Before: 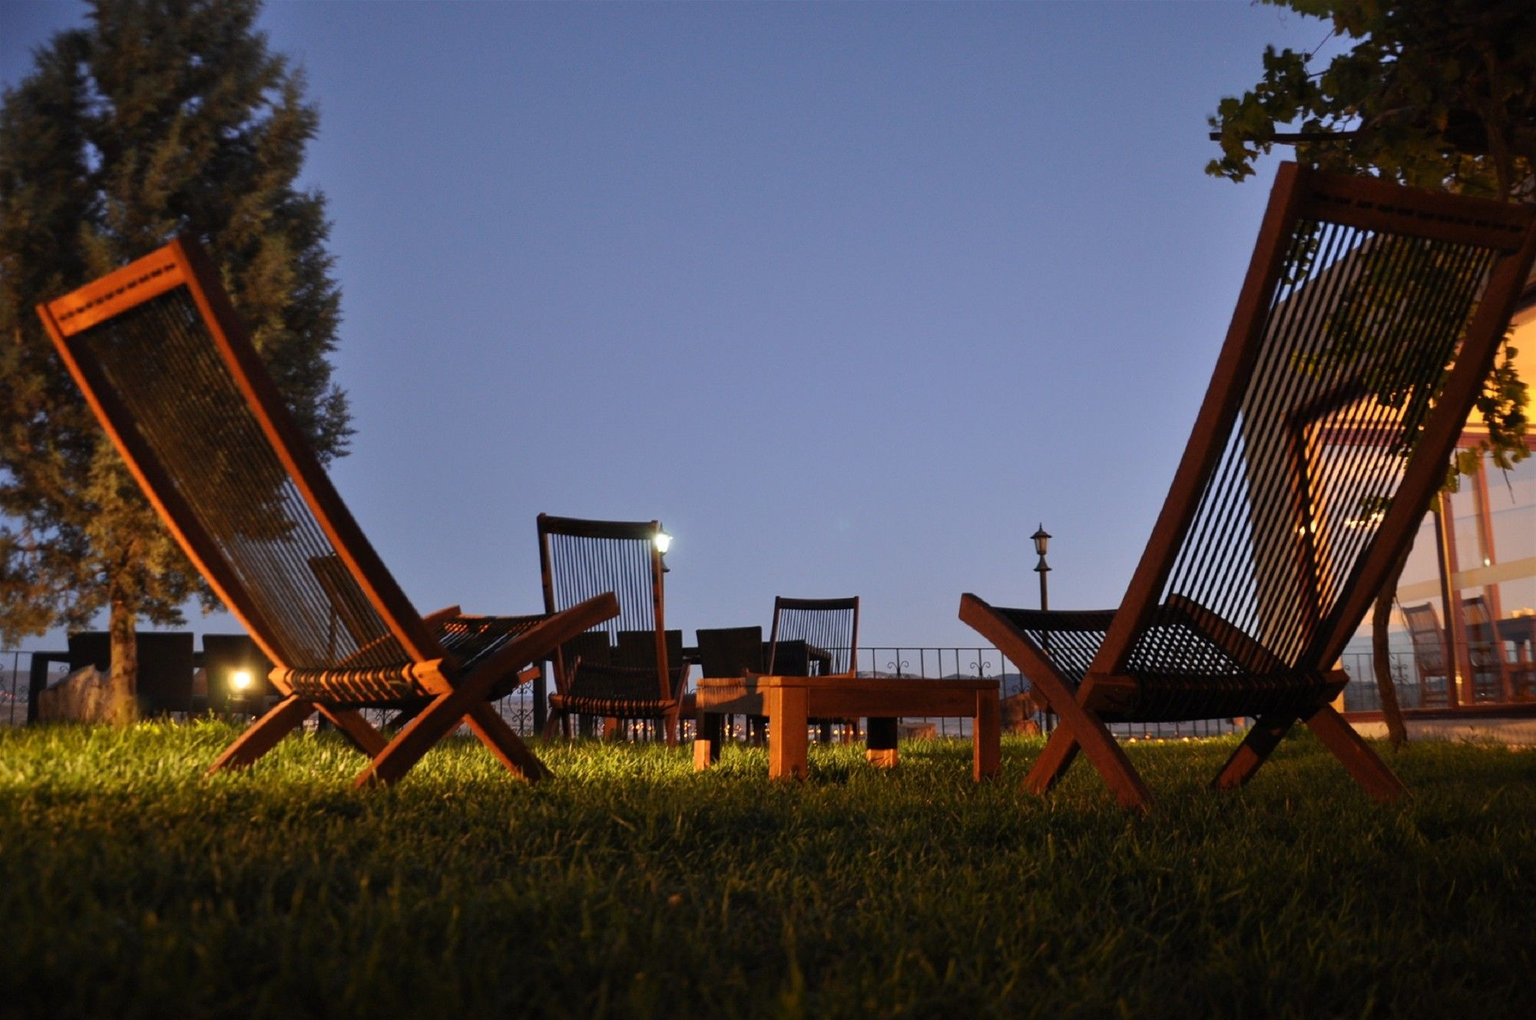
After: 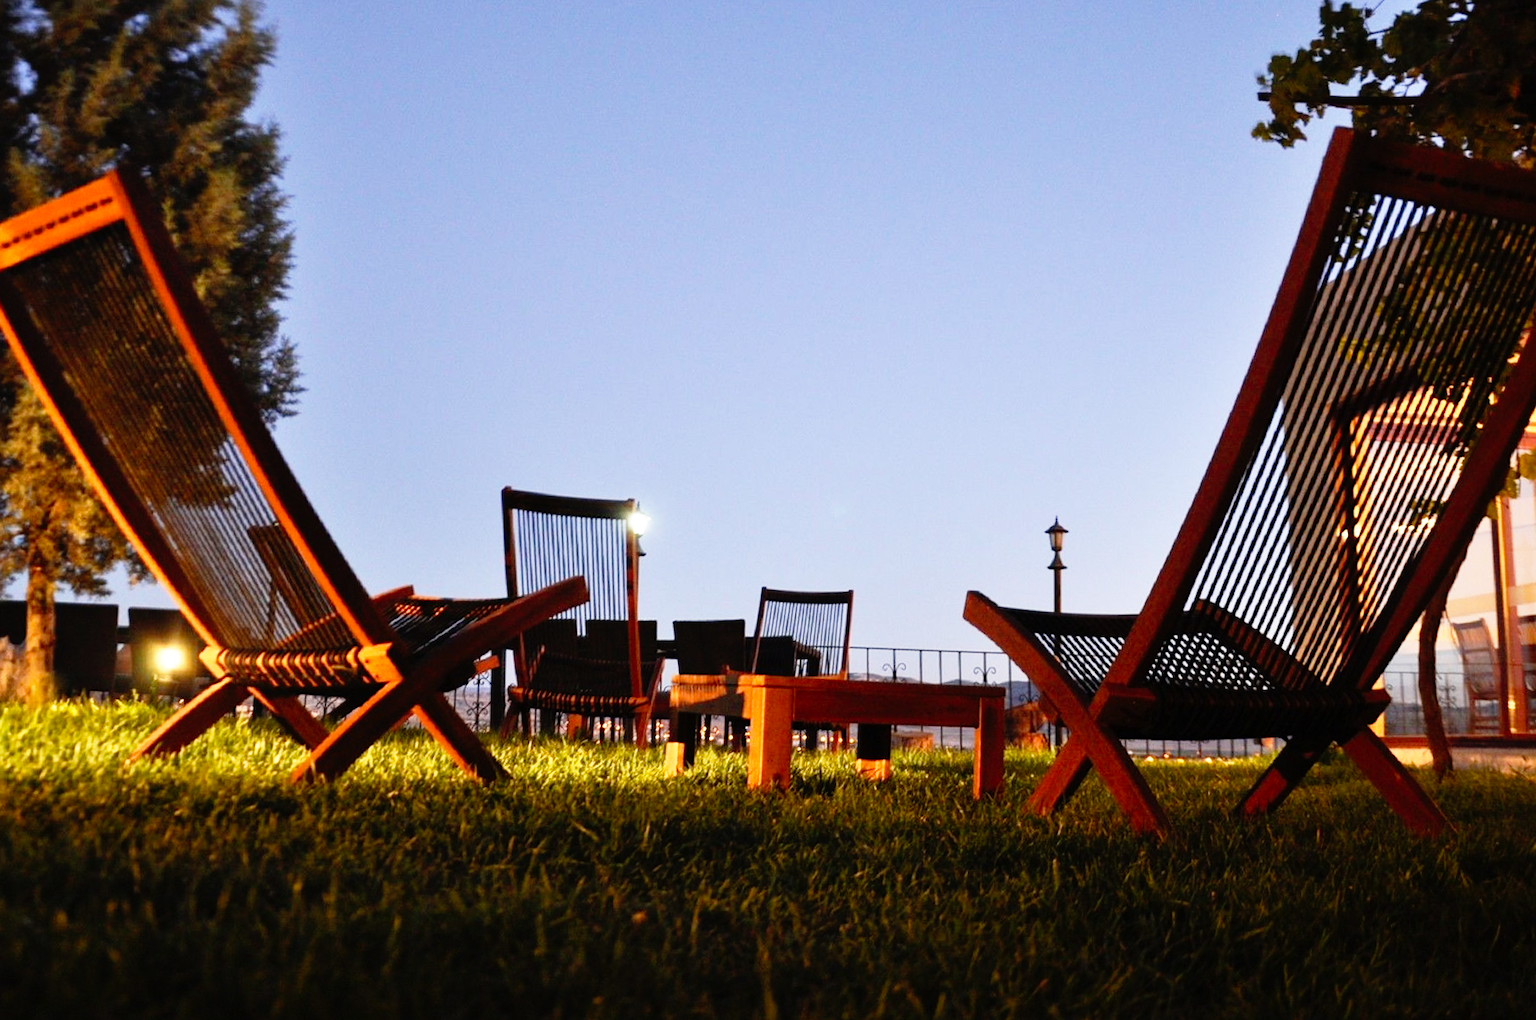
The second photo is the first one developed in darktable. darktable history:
crop and rotate: angle -1.96°, left 3.097%, top 4.154%, right 1.586%, bottom 0.529%
base curve: curves: ch0 [(0, 0) (0.012, 0.01) (0.073, 0.168) (0.31, 0.711) (0.645, 0.957) (1, 1)], preserve colors none
